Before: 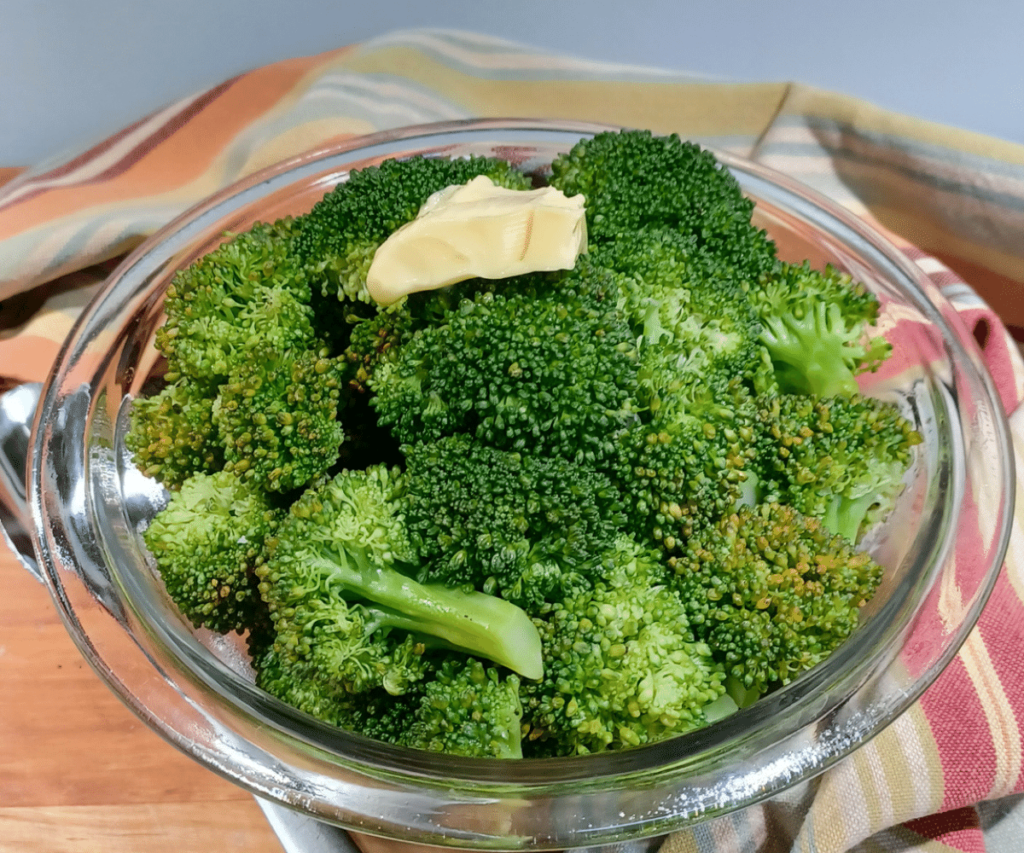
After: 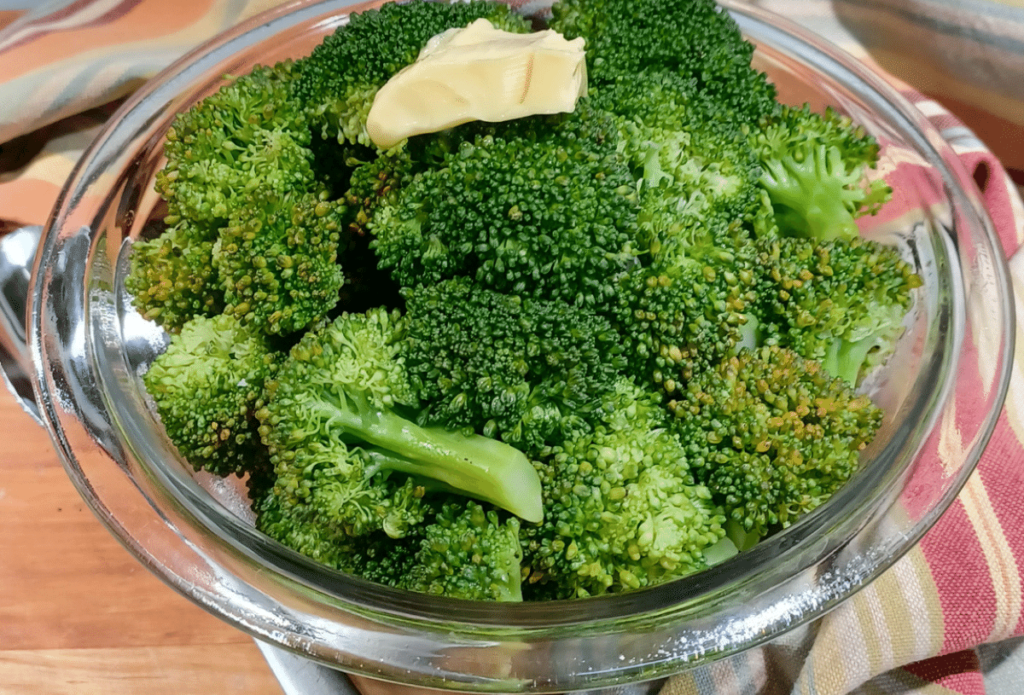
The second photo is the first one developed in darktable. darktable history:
crop and rotate: top 18.511%
